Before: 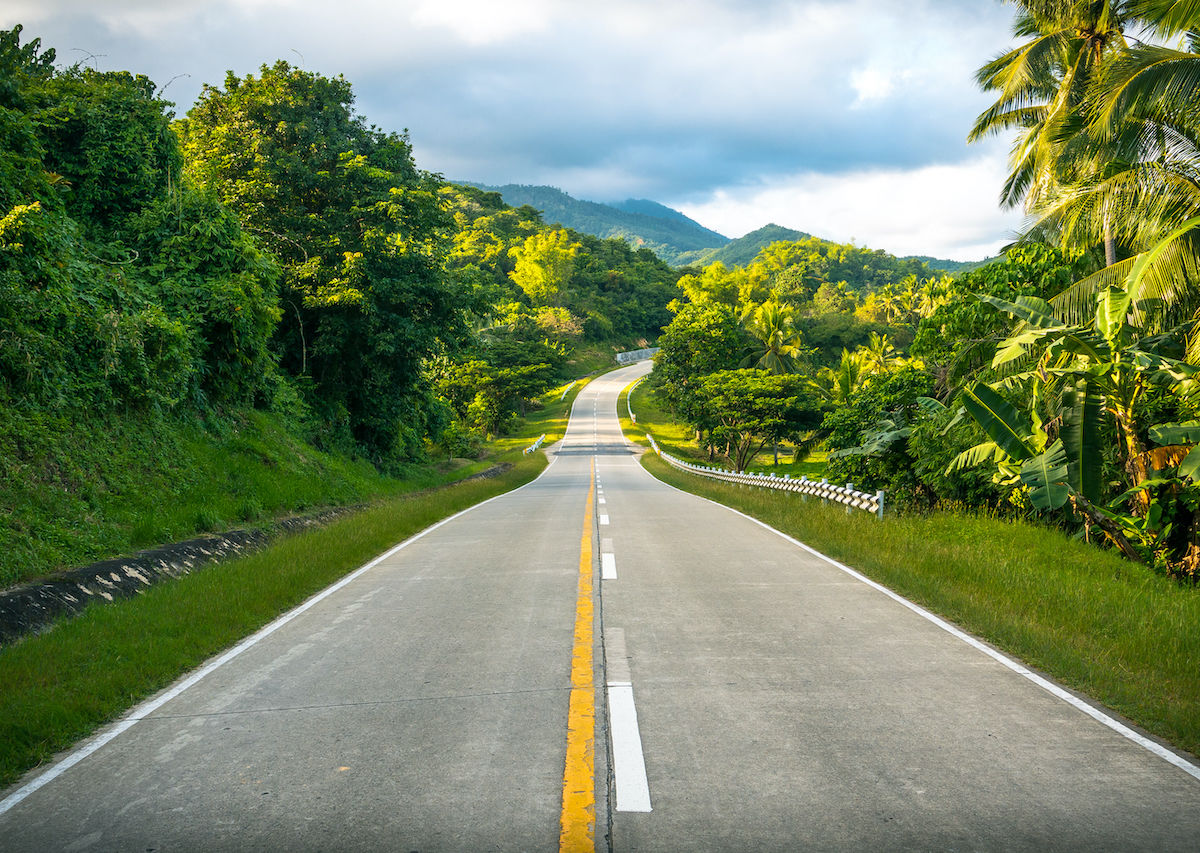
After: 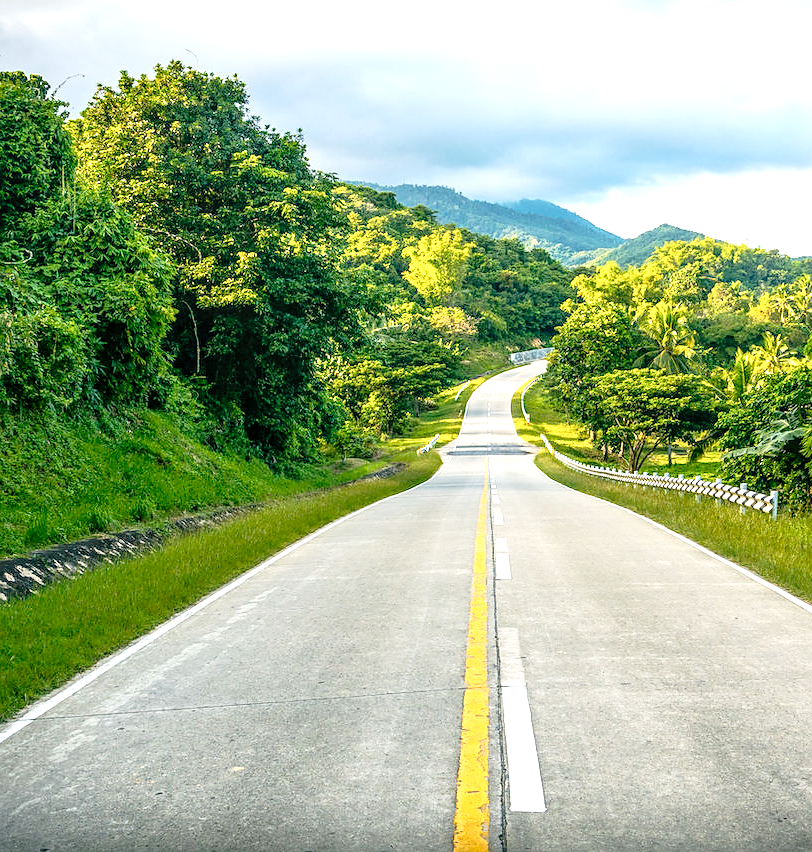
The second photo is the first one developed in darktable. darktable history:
tone curve: curves: ch0 [(0, 0) (0.003, 0.003) (0.011, 0.006) (0.025, 0.015) (0.044, 0.025) (0.069, 0.034) (0.1, 0.052) (0.136, 0.092) (0.177, 0.157) (0.224, 0.228) (0.277, 0.305) (0.335, 0.392) (0.399, 0.466) (0.468, 0.543) (0.543, 0.612) (0.623, 0.692) (0.709, 0.78) (0.801, 0.865) (0.898, 0.935) (1, 1)], preserve colors none
crop and rotate: left 8.872%, right 23.414%
sharpen: radius 1.864, amount 0.41, threshold 1.557
exposure: exposure 0.604 EV, compensate exposure bias true, compensate highlight preservation false
color correction: highlights b* -0.045
local contrast: on, module defaults
